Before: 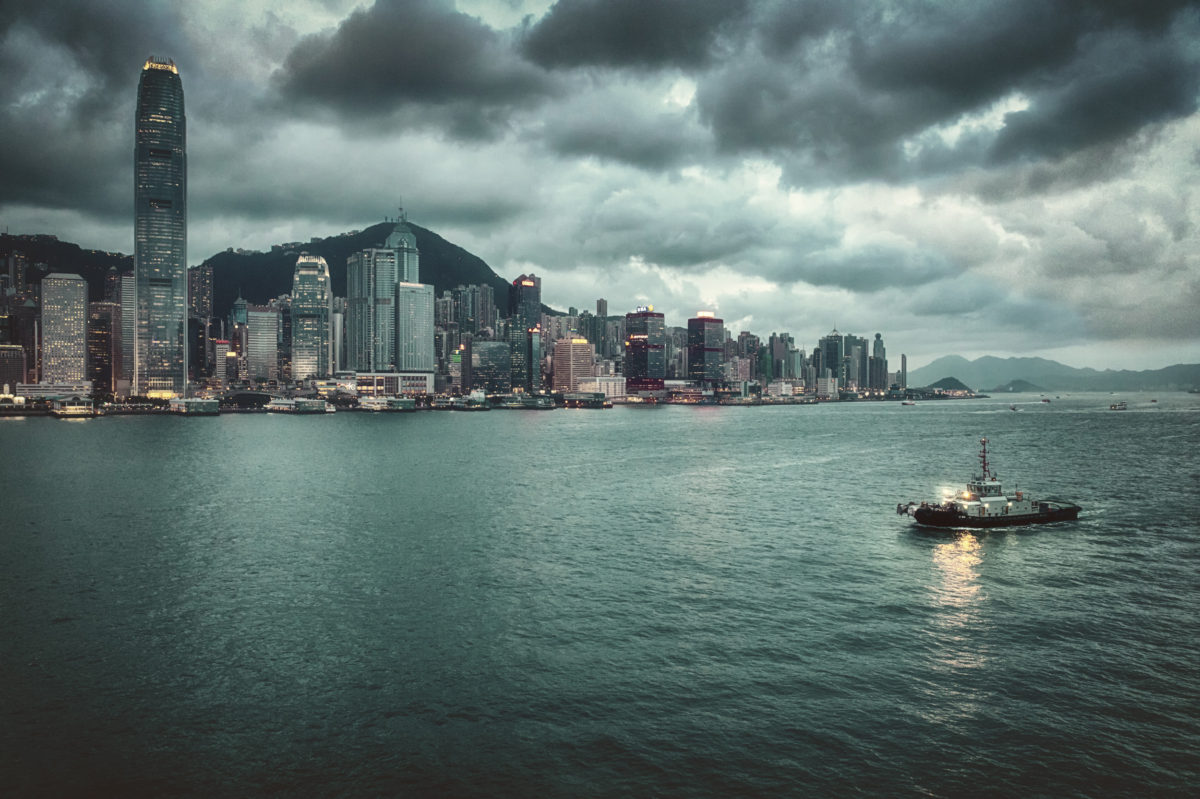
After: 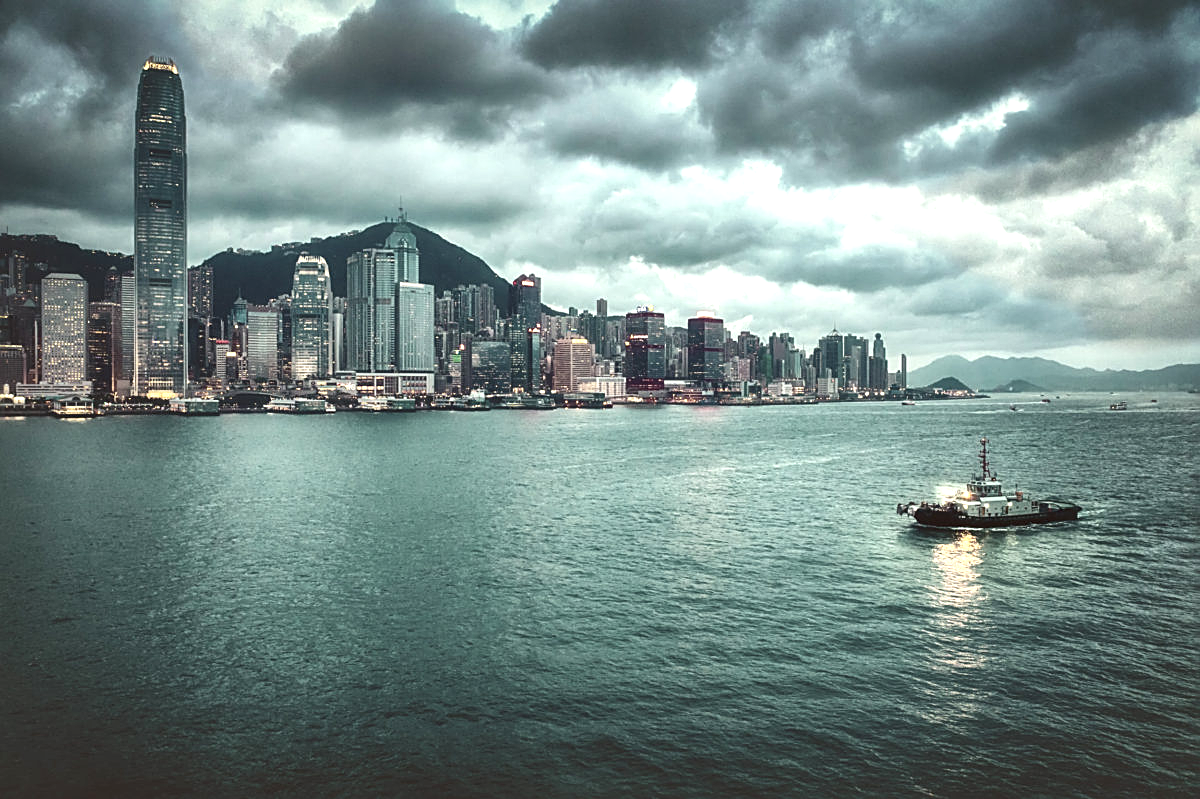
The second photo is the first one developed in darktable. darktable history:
sharpen: on, module defaults
exposure: exposure 0.6 EV, compensate highlight preservation false
local contrast: mode bilateral grid, contrast 25, coarseness 50, detail 123%, midtone range 0.2
